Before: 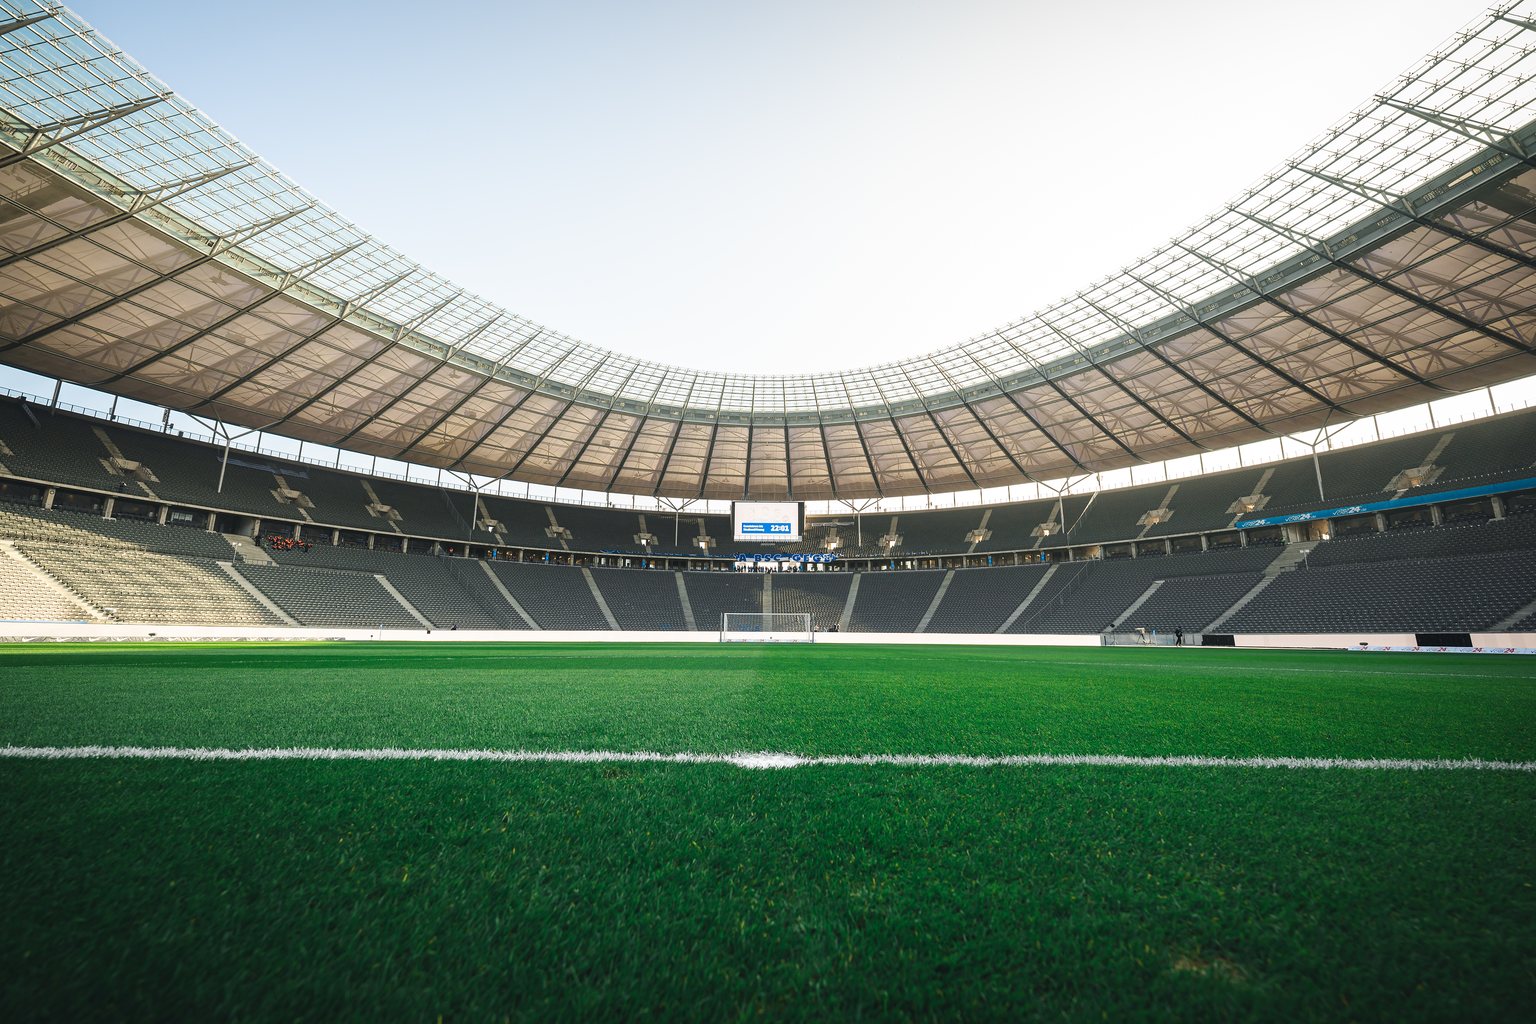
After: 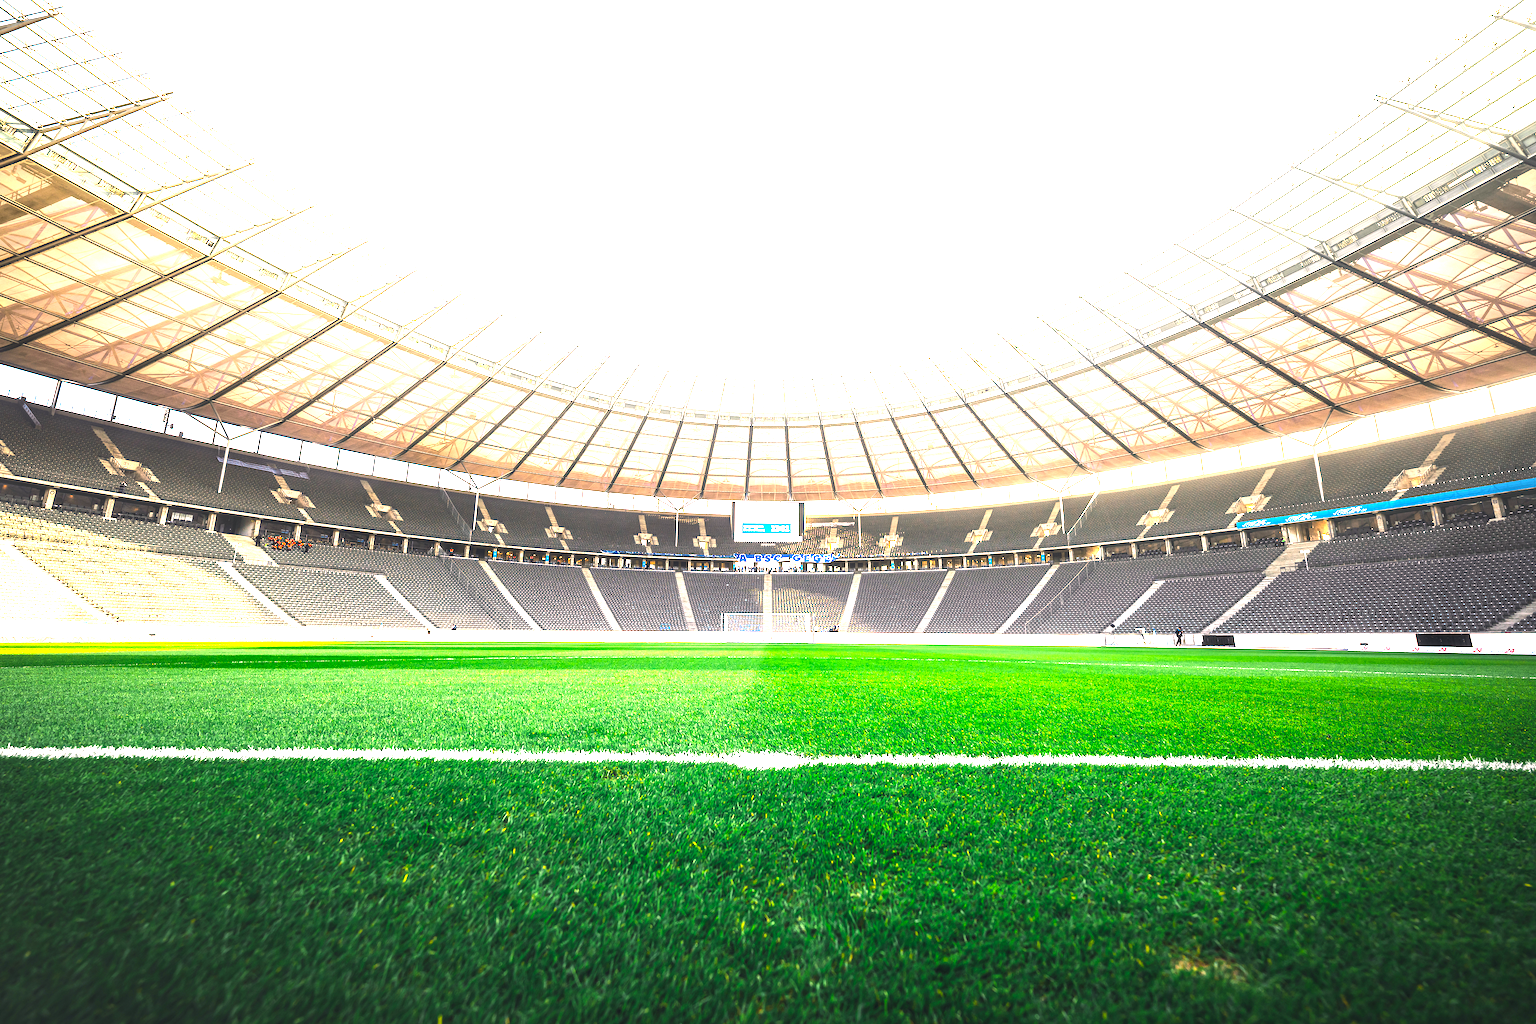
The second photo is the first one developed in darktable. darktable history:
color correction: highlights a* 14.74, highlights b* 4.84
local contrast: on, module defaults
contrast equalizer: y [[0.439, 0.44, 0.442, 0.457, 0.493, 0.498], [0.5 ×6], [0.5 ×6], [0 ×6], [0 ×6]], mix -0.182
tone equalizer: -8 EV -0.733 EV, -7 EV -0.684 EV, -6 EV -0.619 EV, -5 EV -0.414 EV, -3 EV 0.395 EV, -2 EV 0.6 EV, -1 EV 0.7 EV, +0 EV 0.75 EV, edges refinement/feathering 500, mask exposure compensation -1.57 EV, preserve details no
exposure: black level correction 0, exposure 1.446 EV, compensate highlight preservation false
color balance rgb: perceptual saturation grading › global saturation 29.63%, global vibrance 20%
